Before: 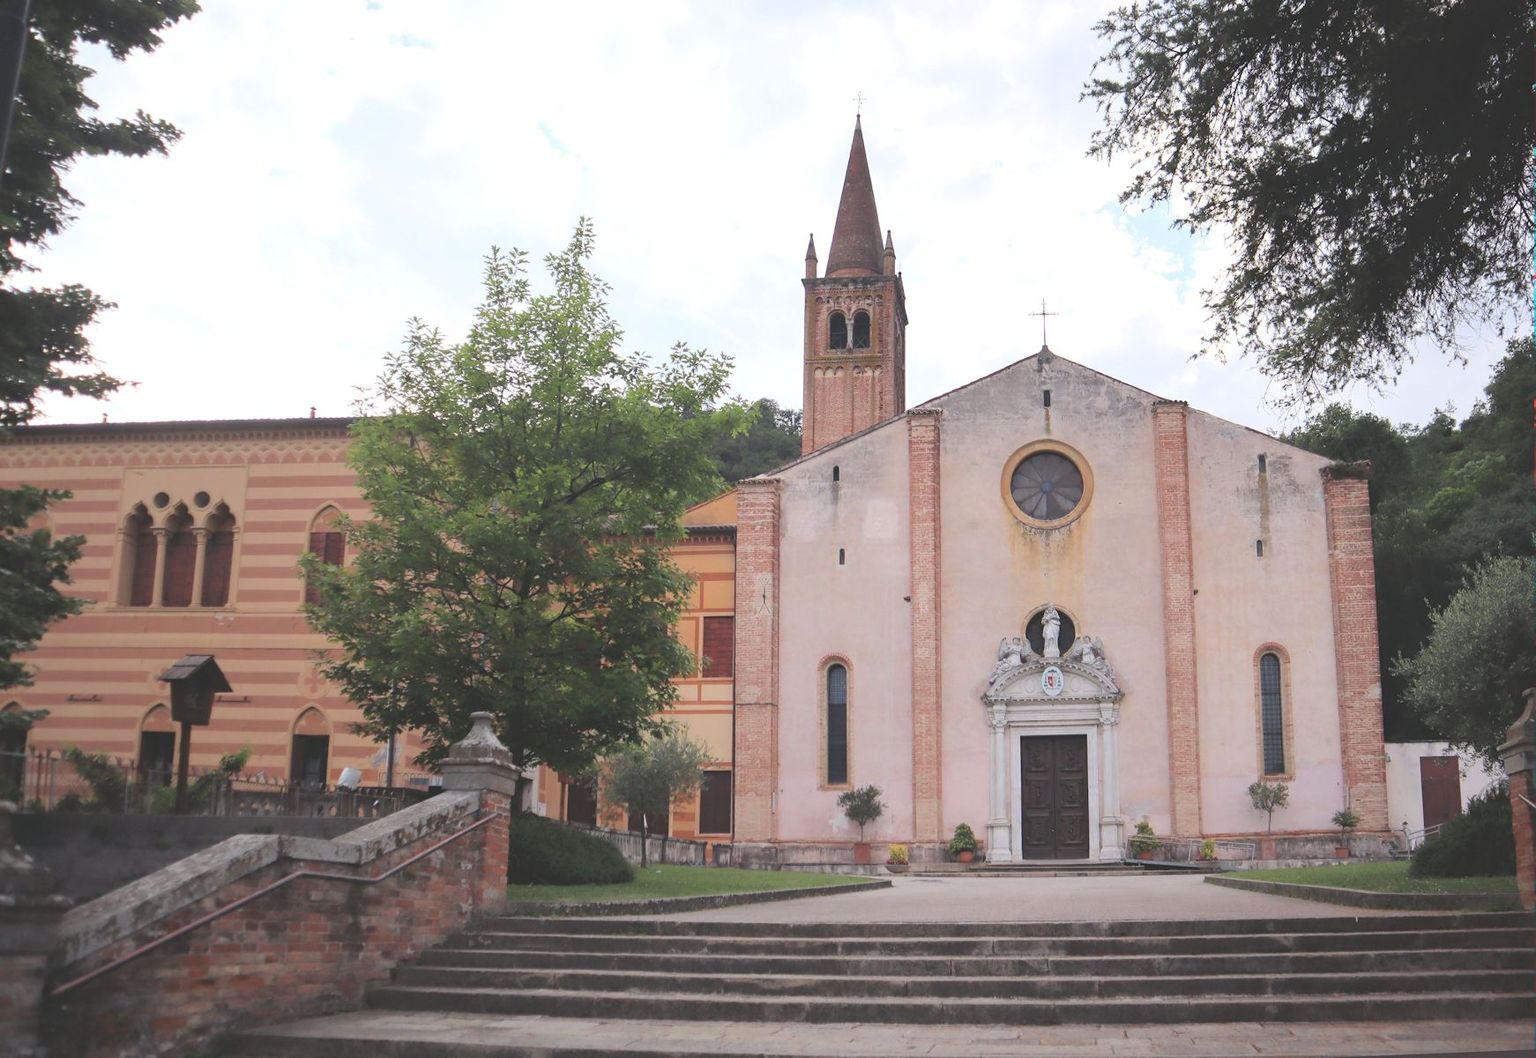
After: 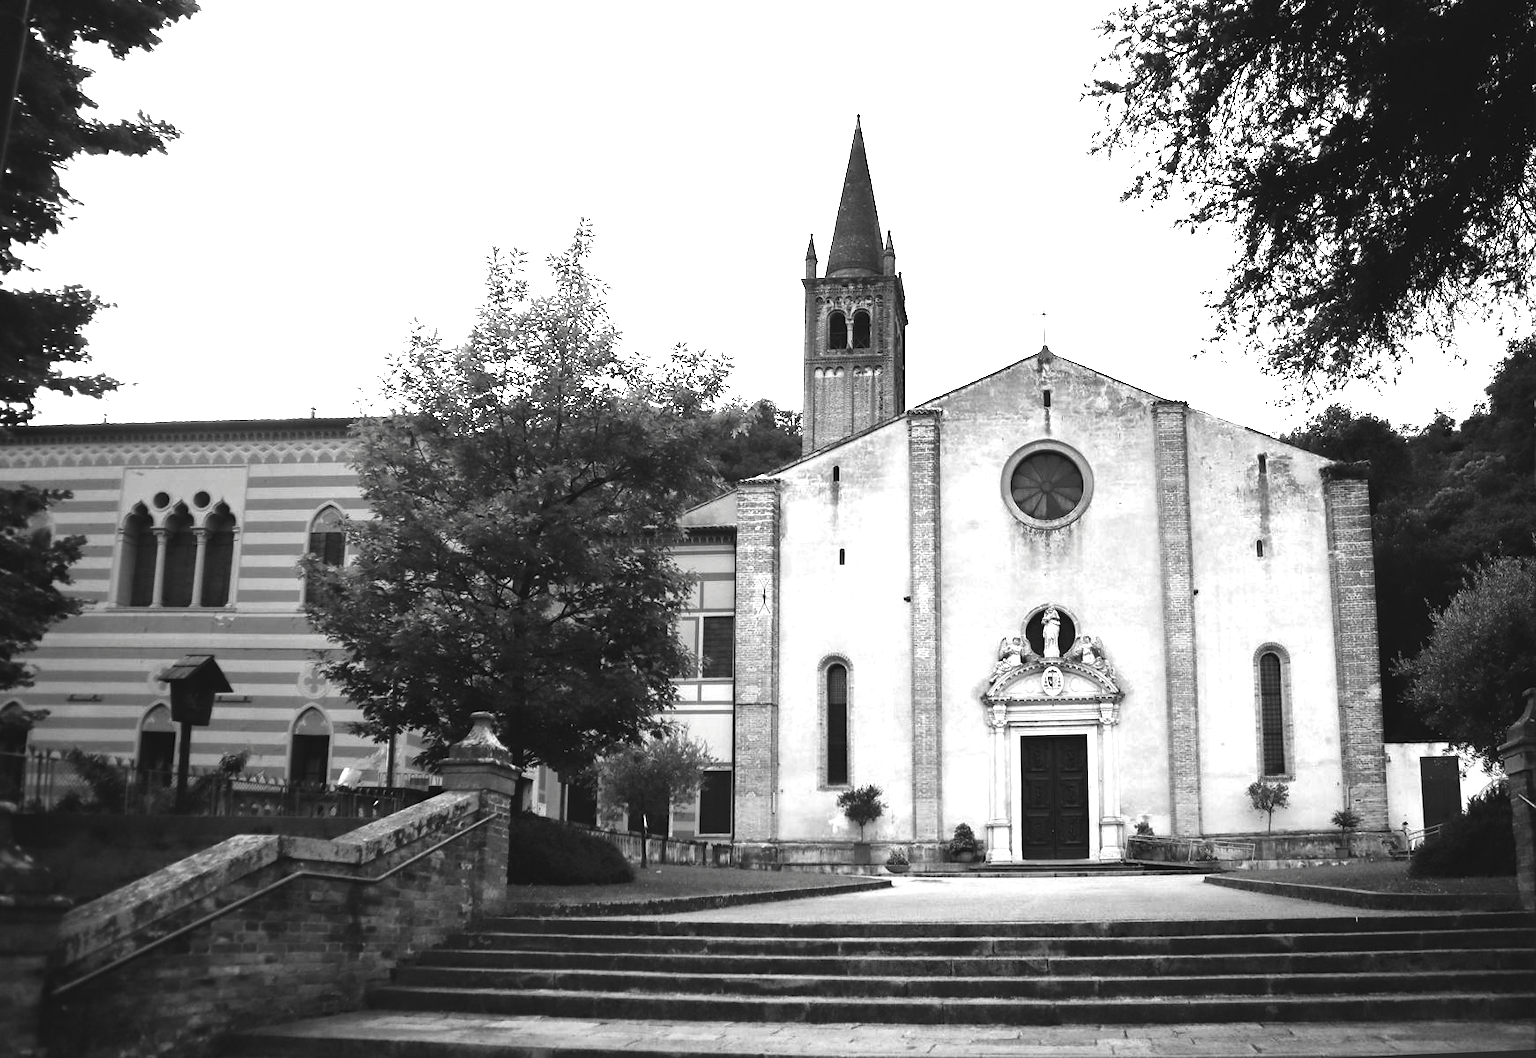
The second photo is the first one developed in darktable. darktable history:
contrast brightness saturation: contrast -0.03, brightness -0.592, saturation -0.991
exposure: black level correction 0, exposure 1.122 EV, compensate highlight preservation false
